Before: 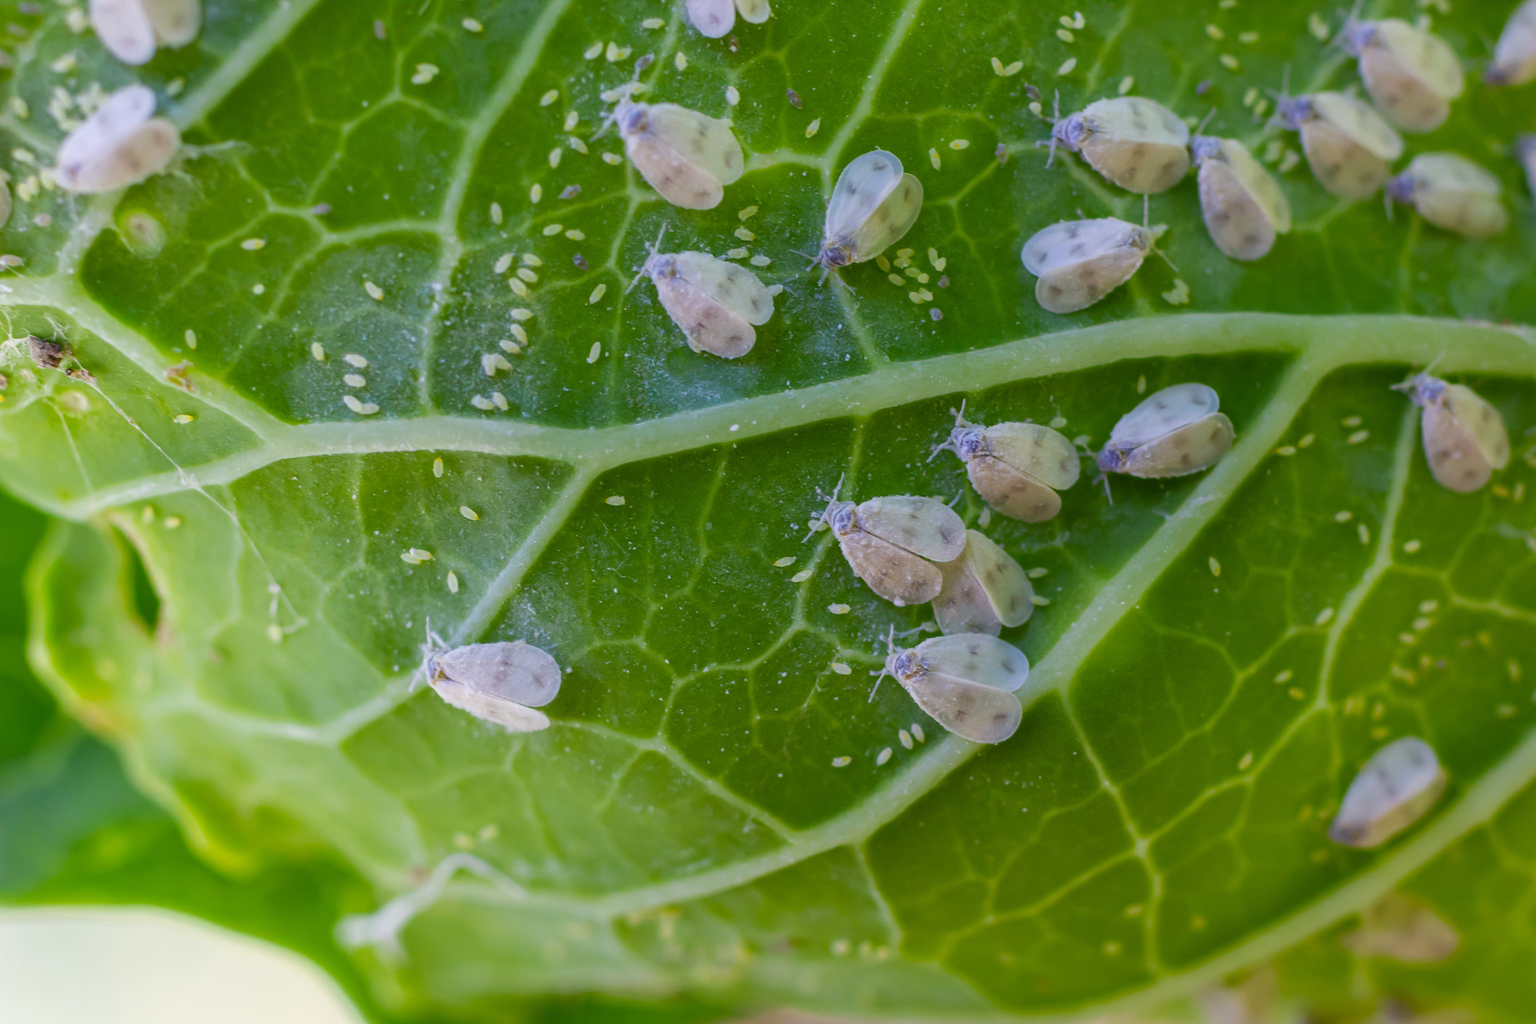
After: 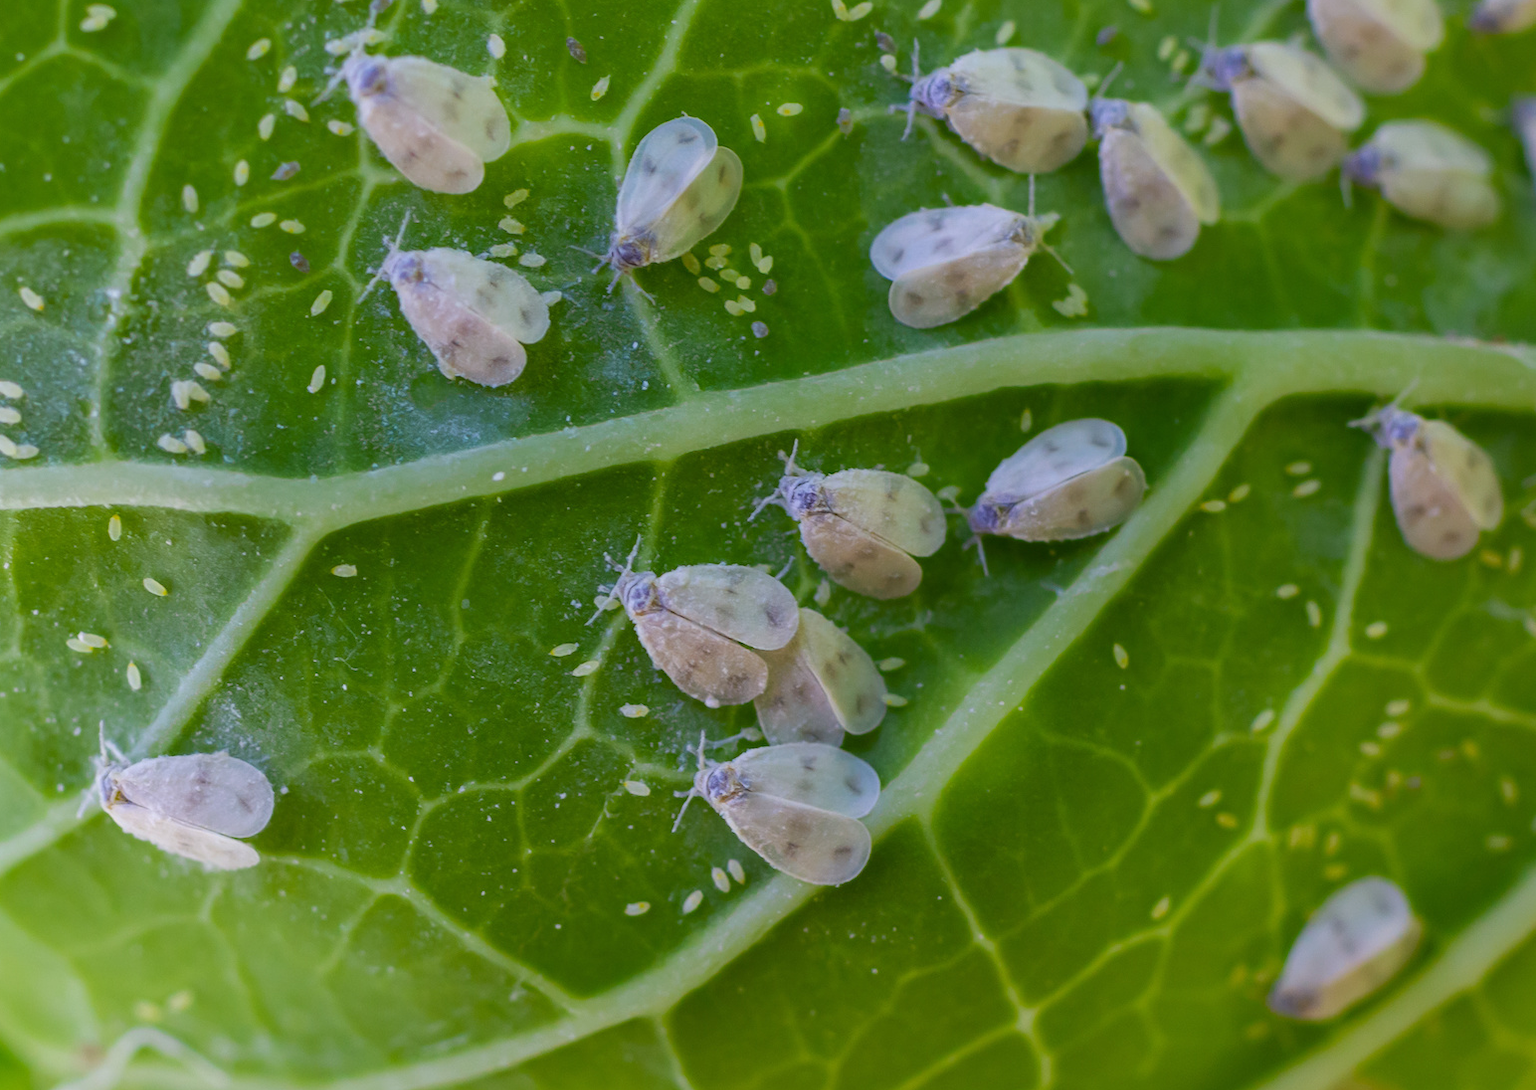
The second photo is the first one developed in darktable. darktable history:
crop: left 22.793%, top 5.873%, bottom 11.884%
